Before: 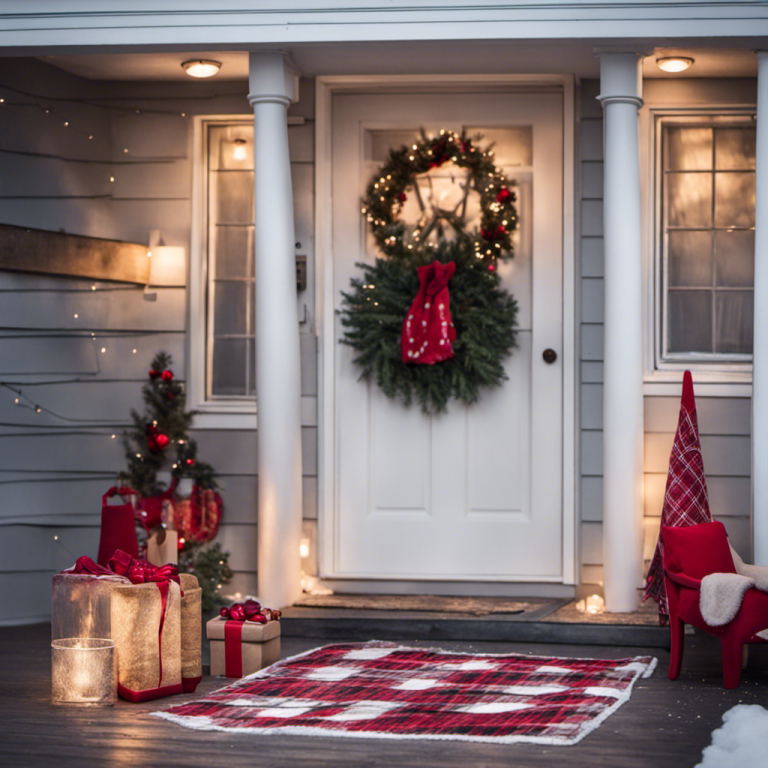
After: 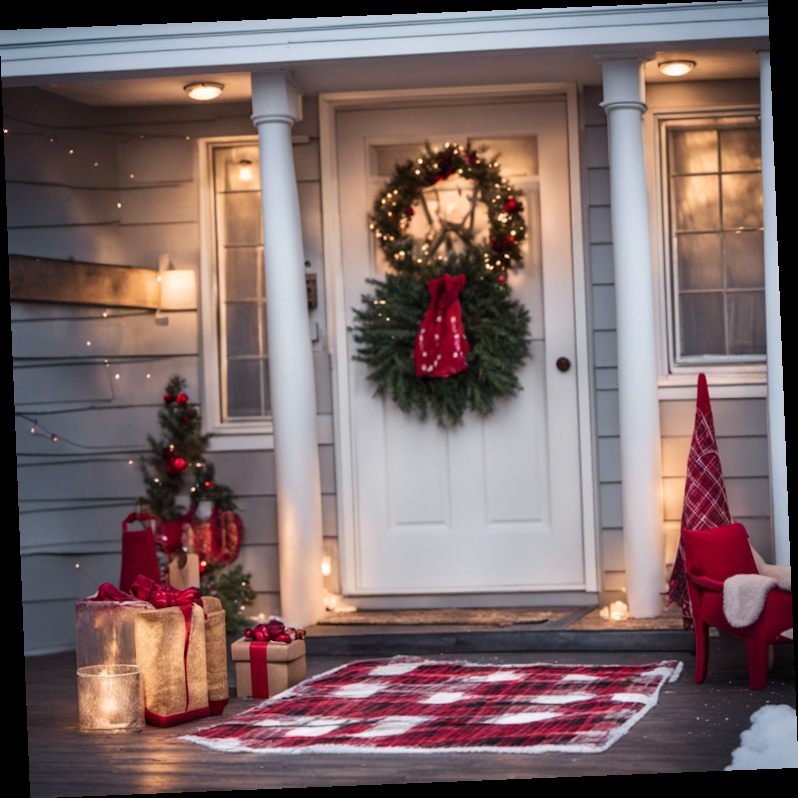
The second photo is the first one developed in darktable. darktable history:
rotate and perspective: rotation -2.29°, automatic cropping off
velvia: on, module defaults
